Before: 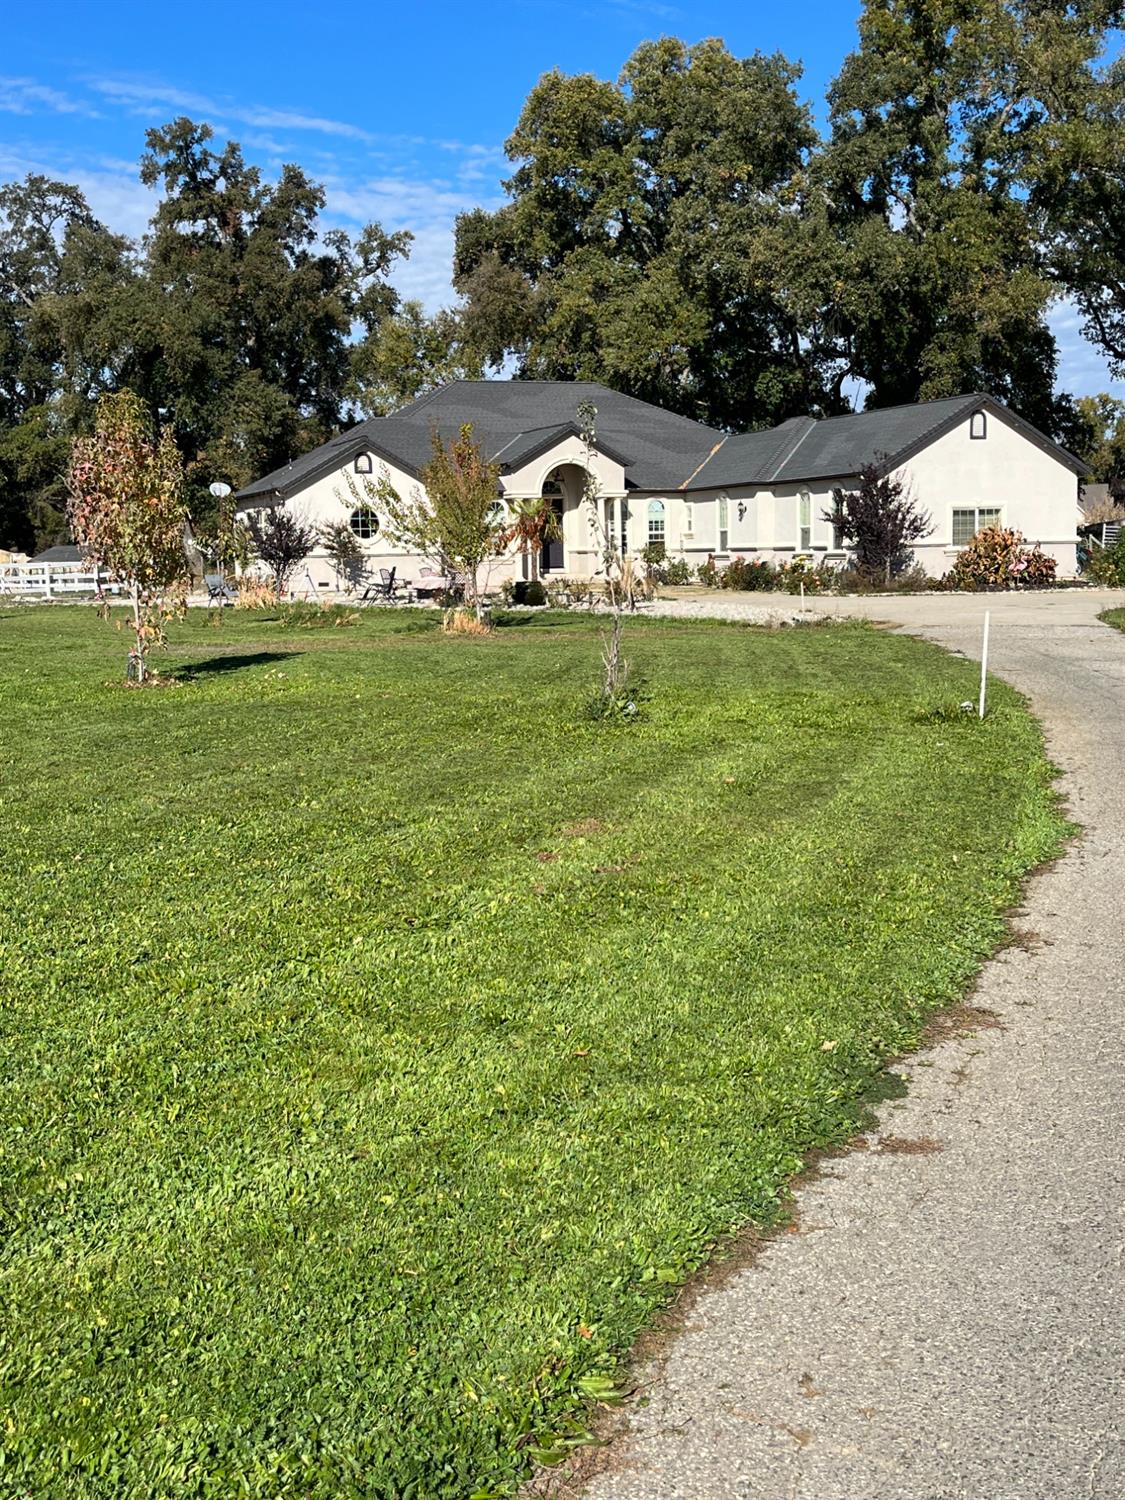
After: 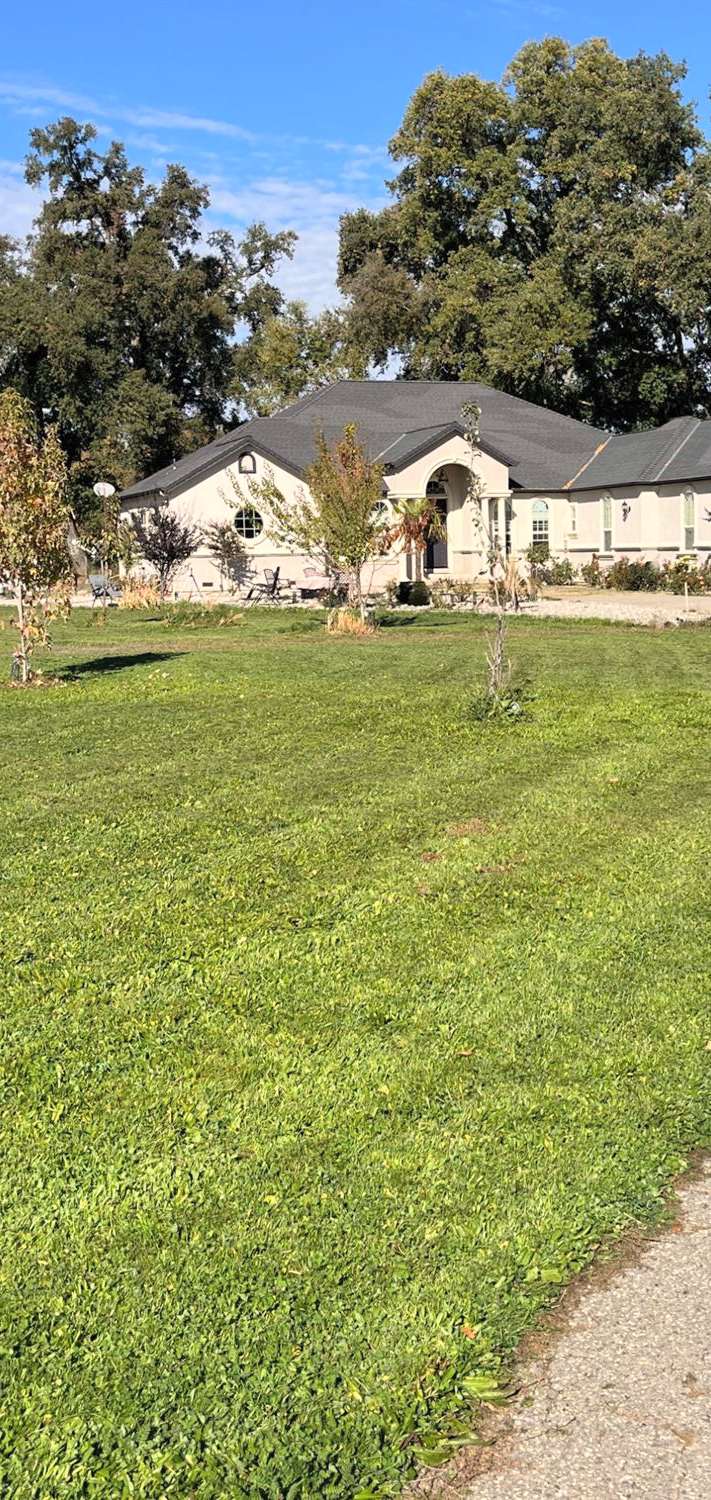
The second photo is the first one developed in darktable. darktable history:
color correction: highlights a* 3.7, highlights b* 5.12
contrast brightness saturation: brightness 0.13
crop: left 10.397%, right 26.349%
